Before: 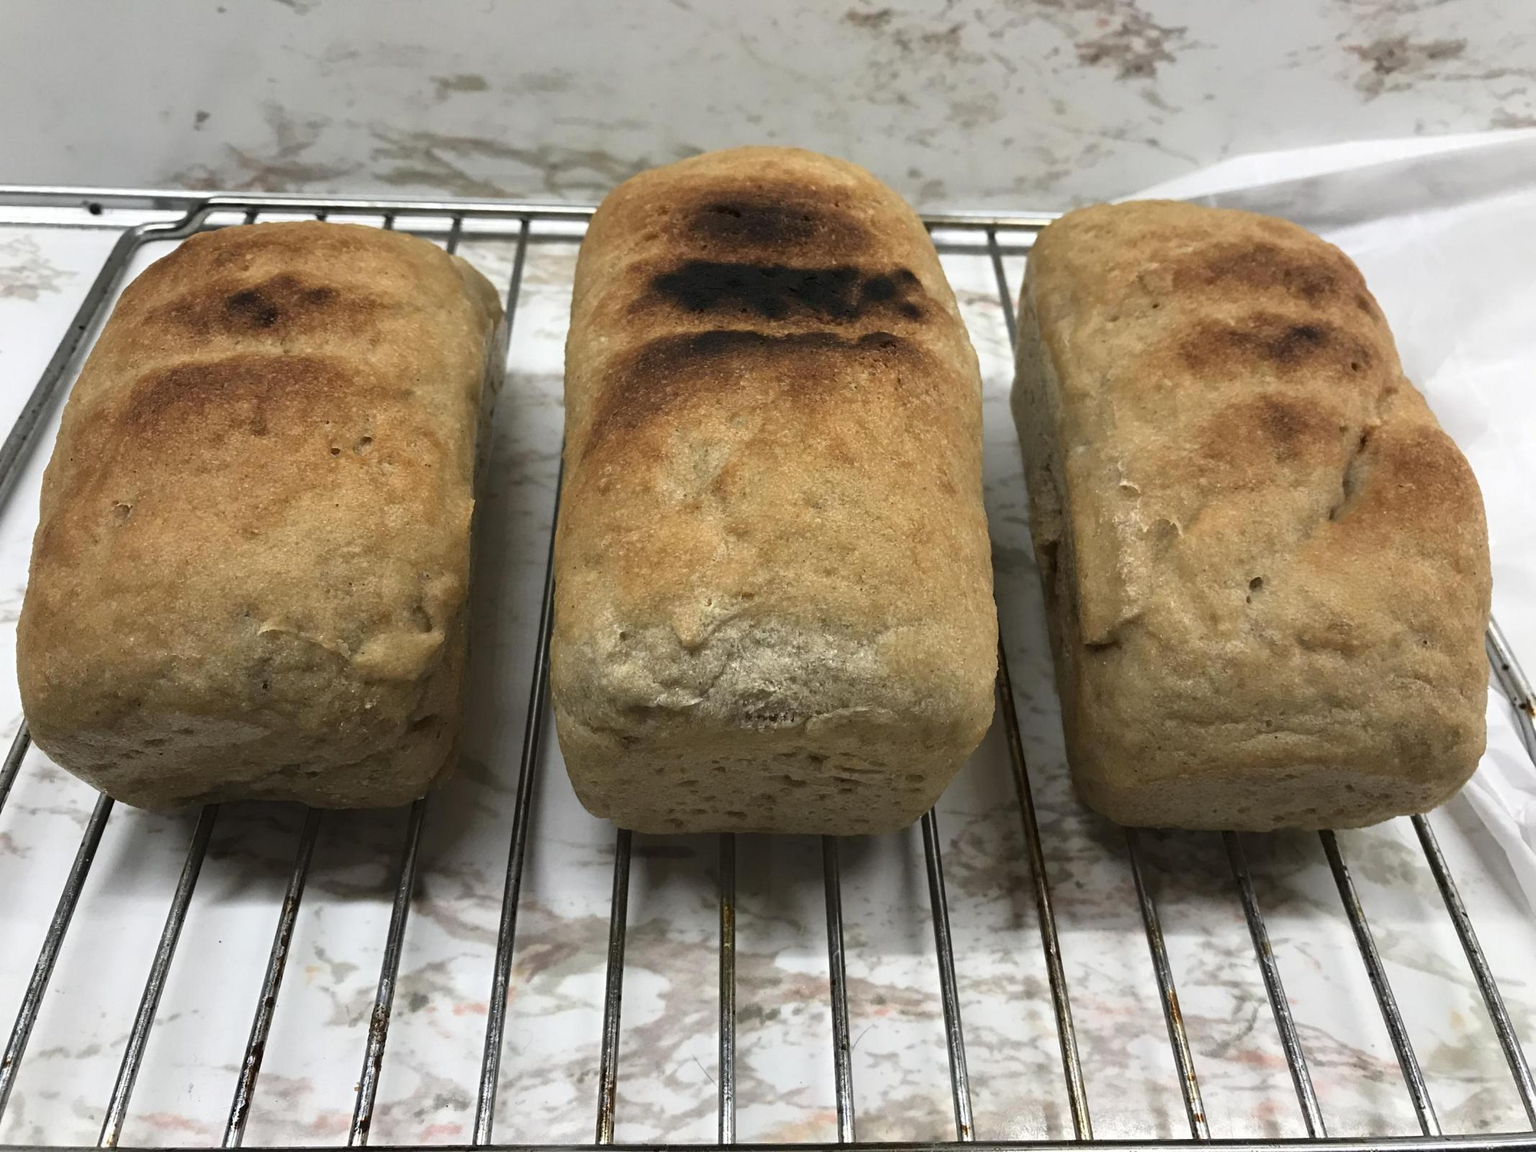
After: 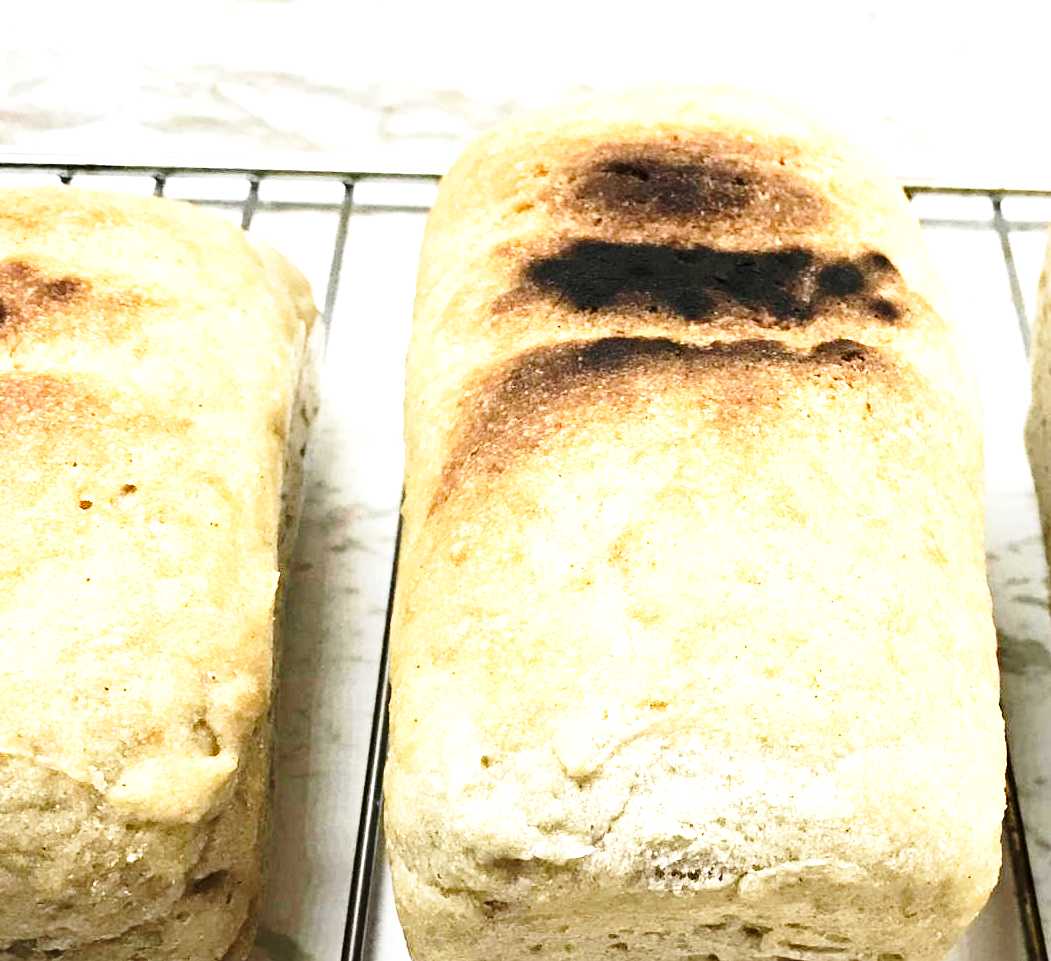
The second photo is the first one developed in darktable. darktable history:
crop: left 17.835%, top 7.675%, right 32.881%, bottom 32.213%
base curve: curves: ch0 [(0, 0) (0.028, 0.03) (0.121, 0.232) (0.46, 0.748) (0.859, 0.968) (1, 1)], preserve colors none
white balance: emerald 1
haze removal: compatibility mode true, adaptive false
exposure: black level correction 0, exposure 1.5 EV, compensate highlight preservation false
tone equalizer: -8 EV -0.75 EV, -7 EV -0.7 EV, -6 EV -0.6 EV, -5 EV -0.4 EV, -3 EV 0.4 EV, -2 EV 0.6 EV, -1 EV 0.7 EV, +0 EV 0.75 EV, edges refinement/feathering 500, mask exposure compensation -1.57 EV, preserve details no
